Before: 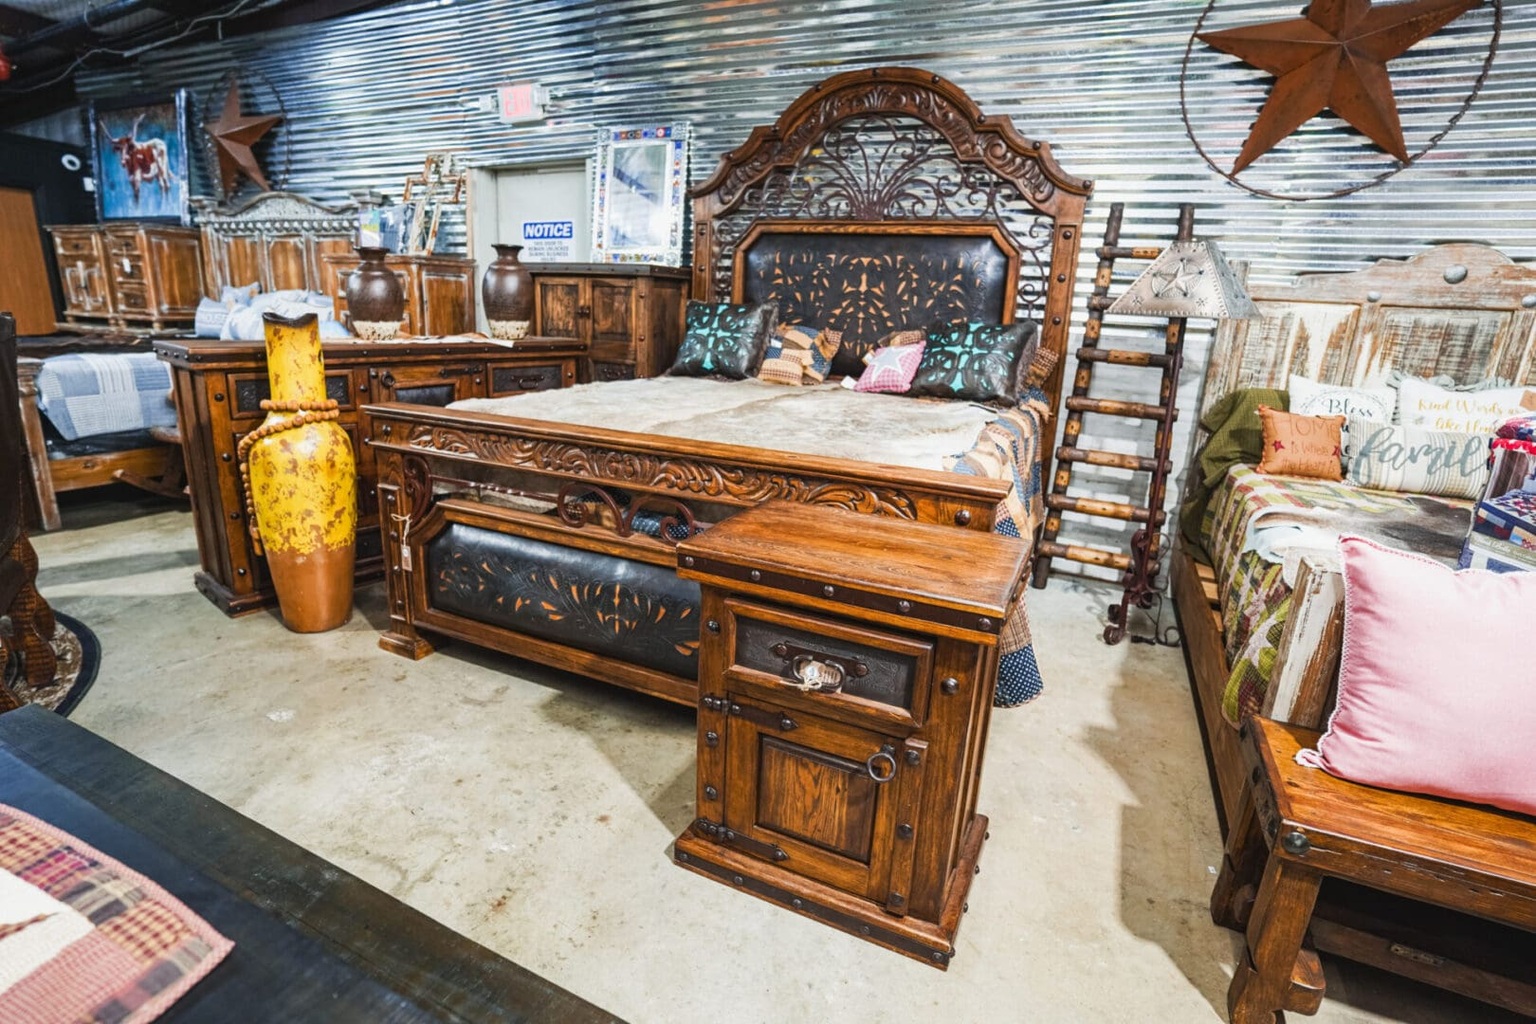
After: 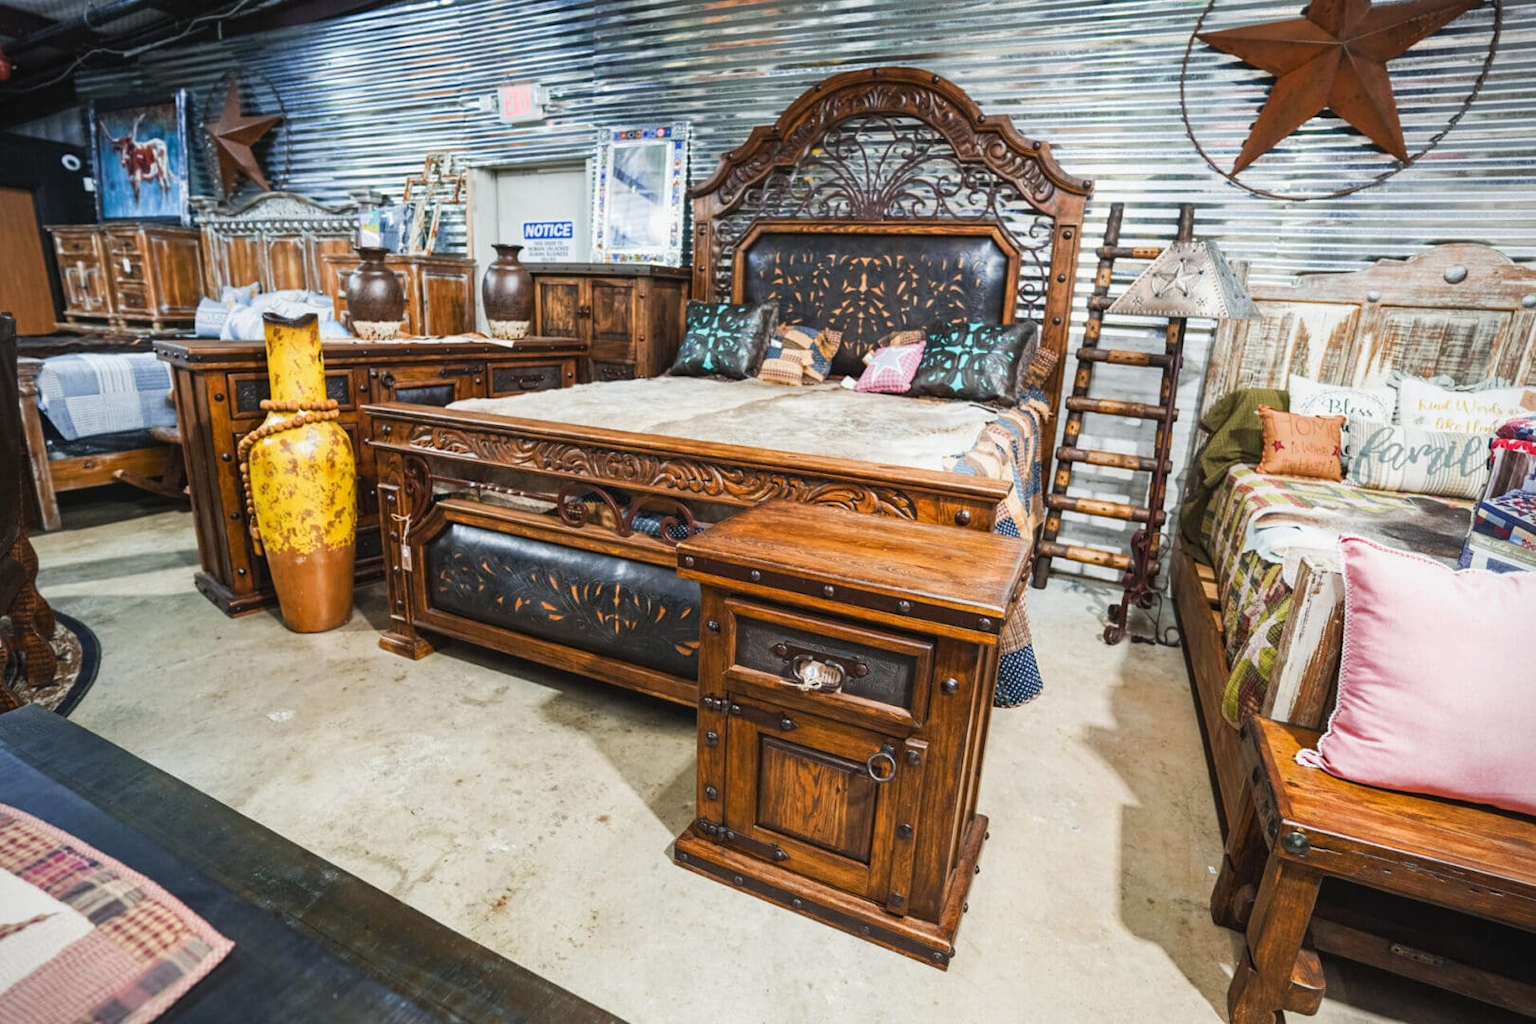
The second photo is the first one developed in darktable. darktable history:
vignetting: fall-off start 91.95%, unbound false
